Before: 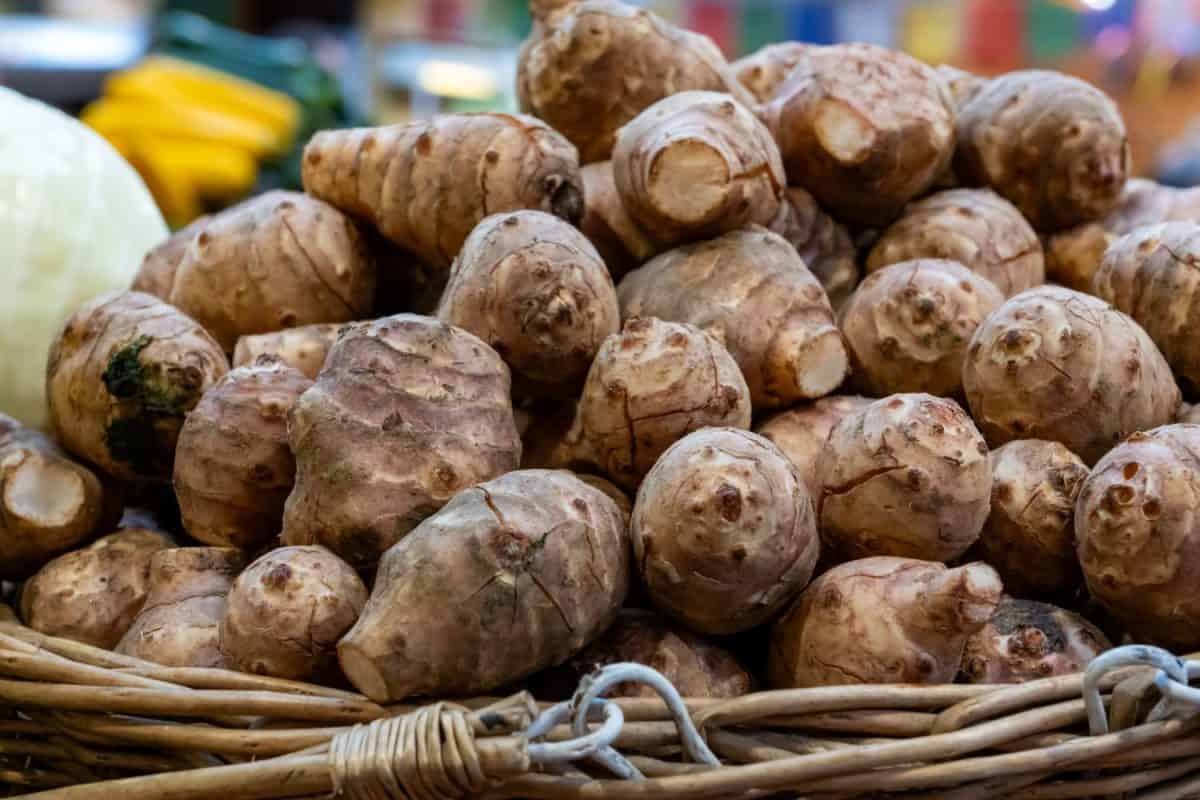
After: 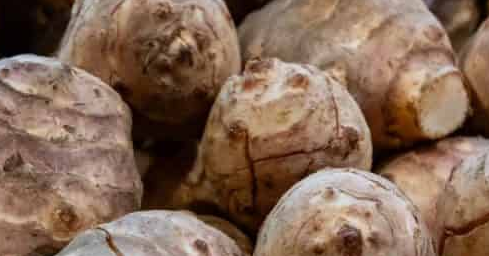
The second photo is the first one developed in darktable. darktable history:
crop: left 31.63%, top 32.395%, right 27.618%, bottom 35.498%
